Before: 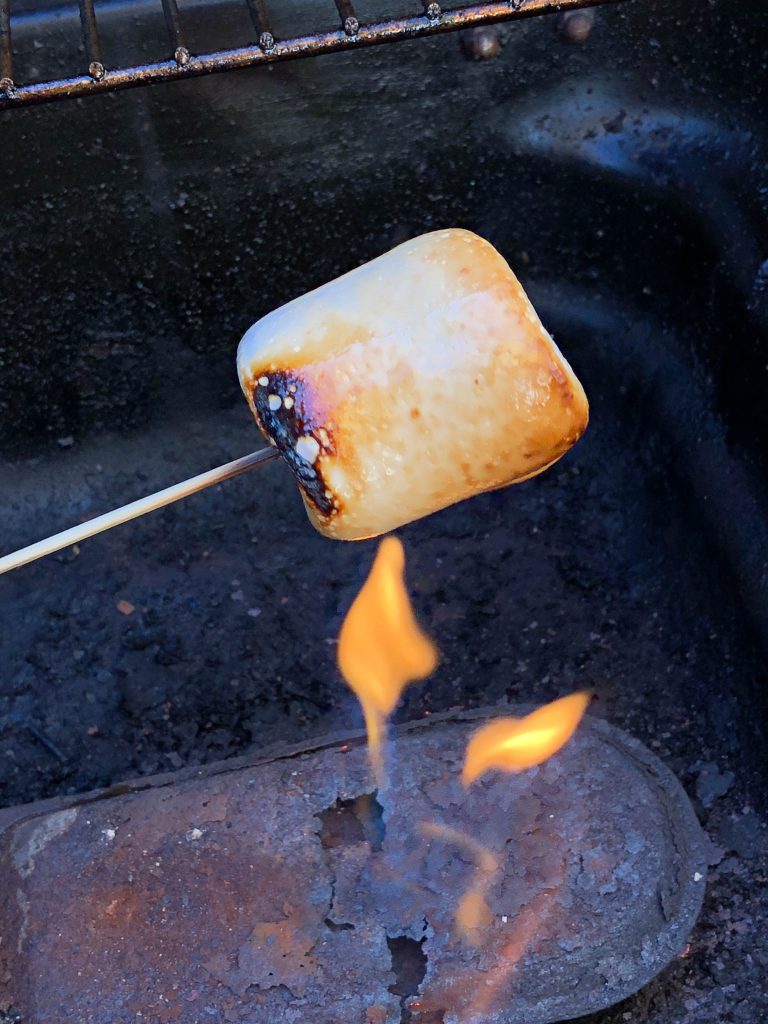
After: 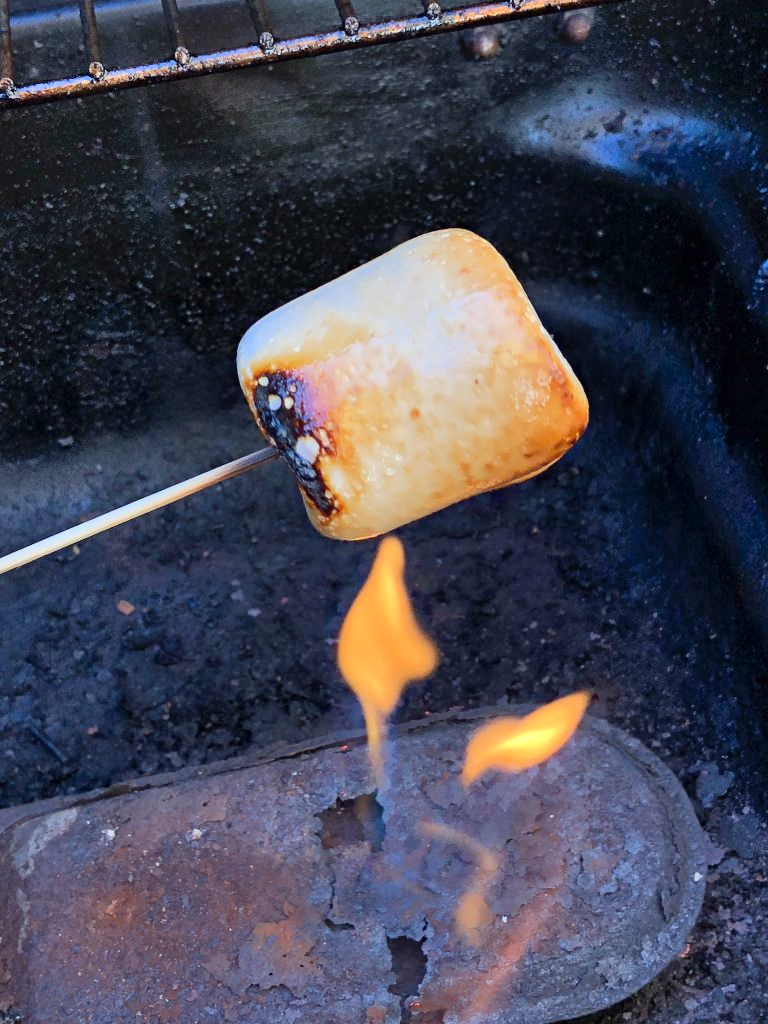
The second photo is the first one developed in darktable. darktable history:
shadows and highlights: soften with gaussian
exposure: exposure 0.02 EV, compensate highlight preservation false
